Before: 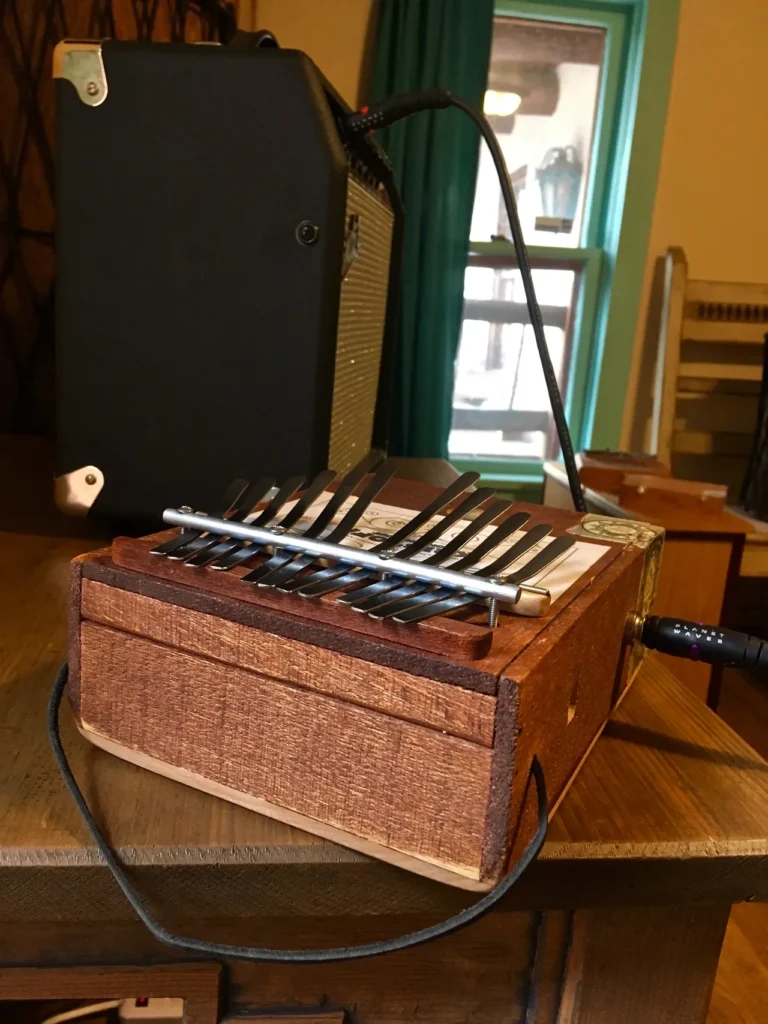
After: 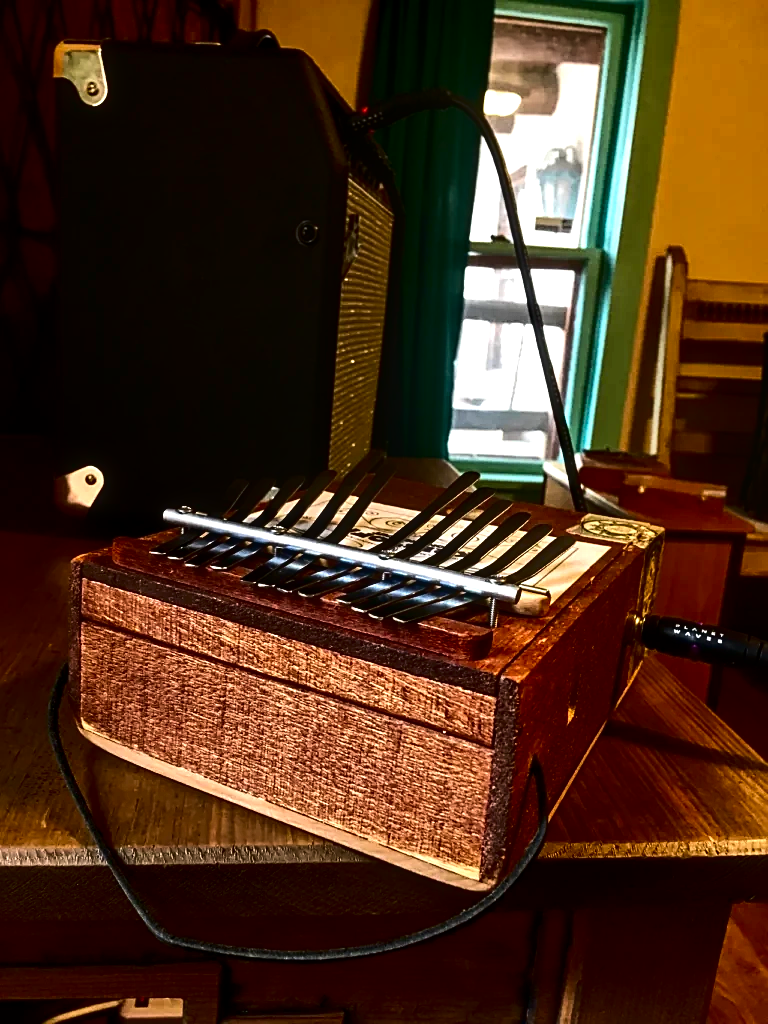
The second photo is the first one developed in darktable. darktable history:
local contrast: detail 130%
sharpen: on, module defaults
contrast brightness saturation: contrast 0.216, brightness -0.186, saturation 0.231
tone equalizer: -8 EV -0.749 EV, -7 EV -0.704 EV, -6 EV -0.618 EV, -5 EV -0.387 EV, -3 EV 0.401 EV, -2 EV 0.6 EV, -1 EV 0.69 EV, +0 EV 0.727 EV, edges refinement/feathering 500, mask exposure compensation -1.57 EV, preserve details no
